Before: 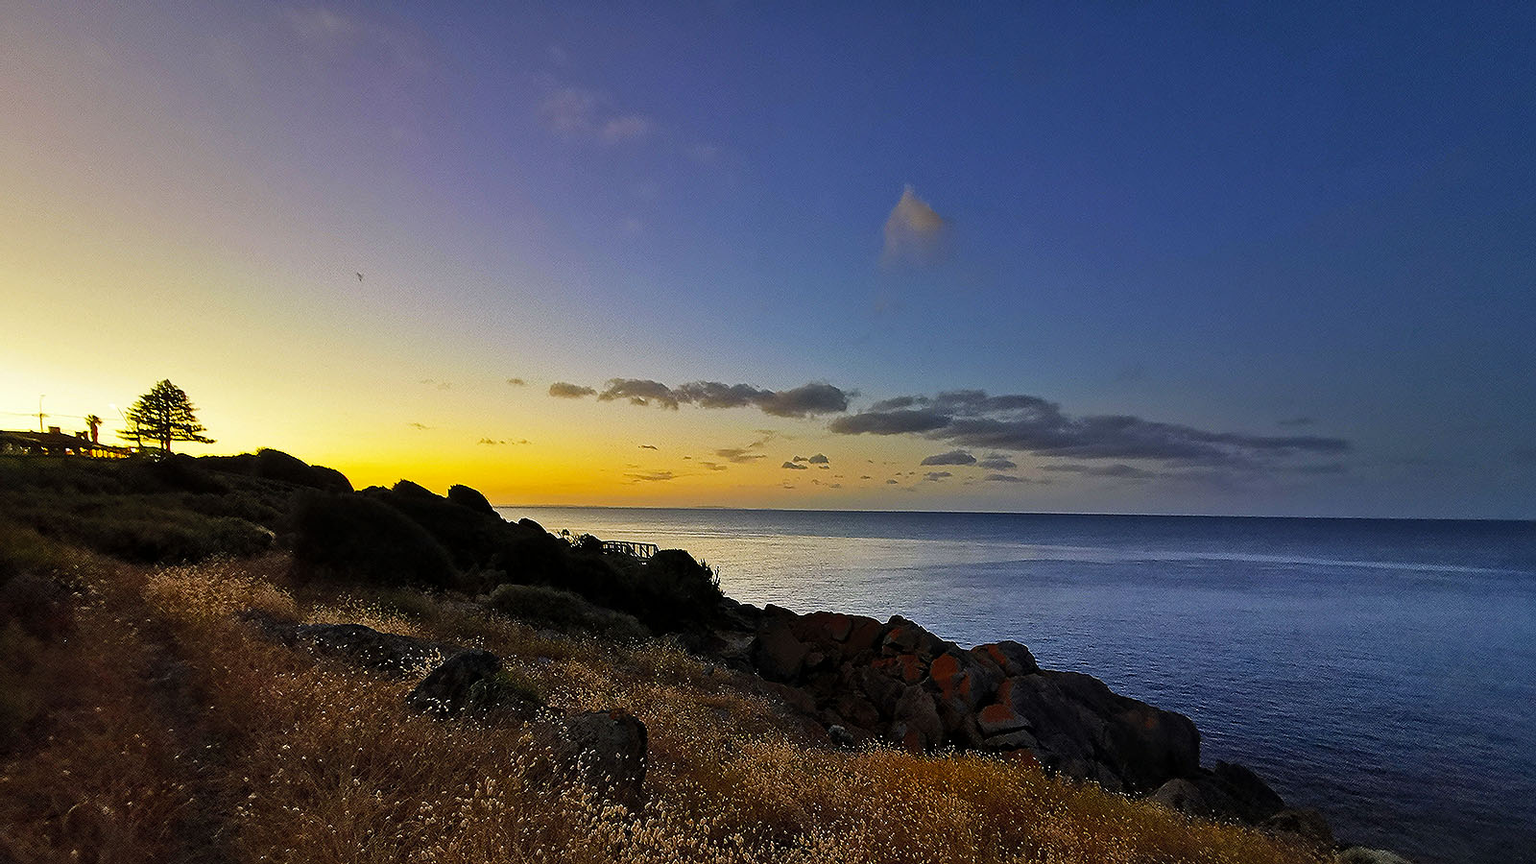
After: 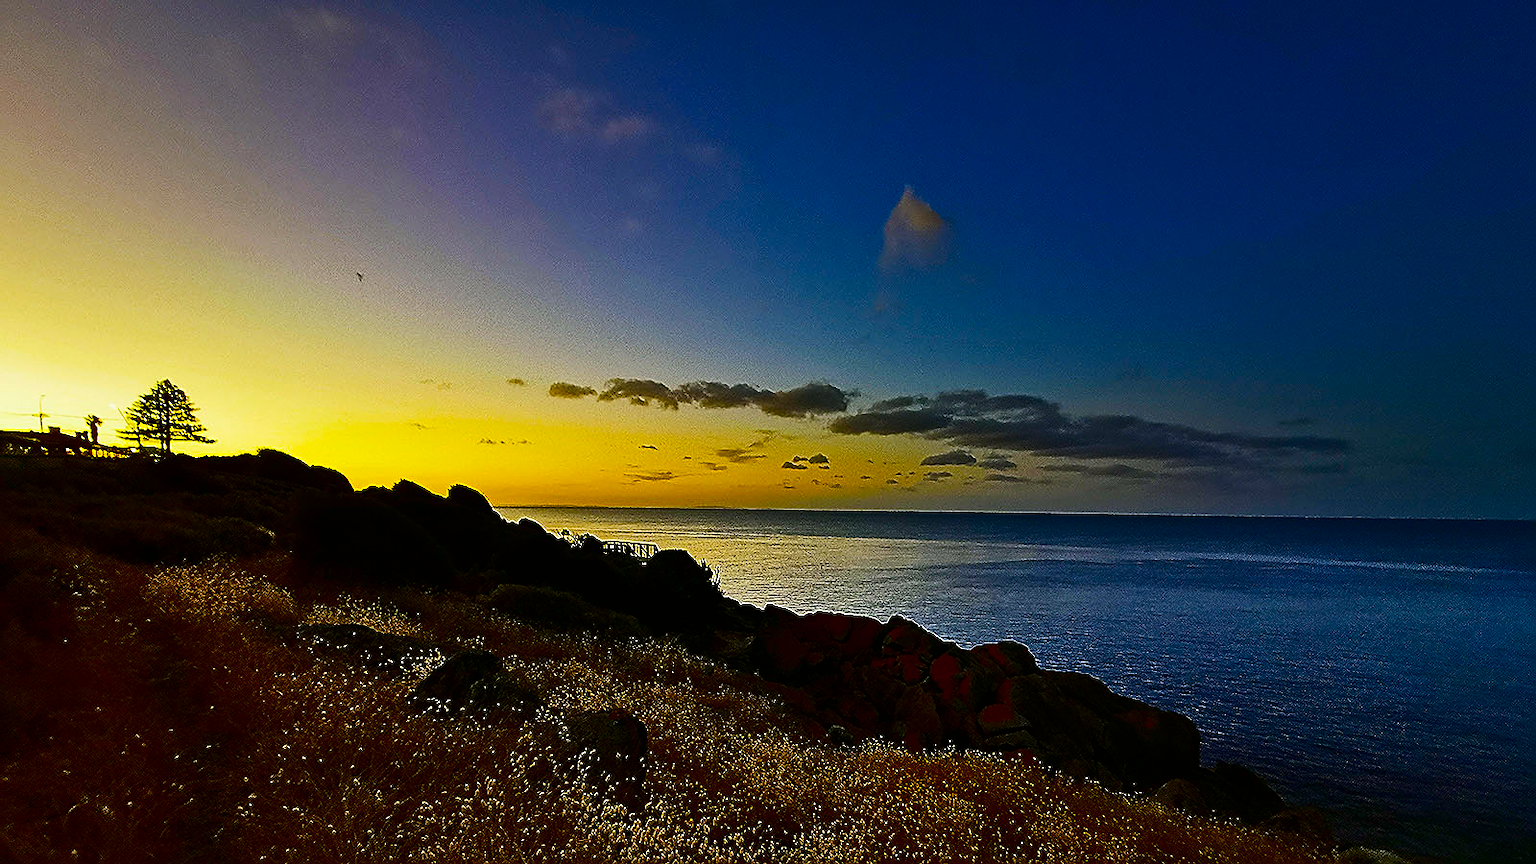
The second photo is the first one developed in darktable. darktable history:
contrast brightness saturation: contrast 0.24, brightness -0.24, saturation 0.14
sharpen: on, module defaults
color balance: mode lift, gamma, gain (sRGB), lift [1.04, 1, 1, 0.97], gamma [1.01, 1, 1, 0.97], gain [0.96, 1, 1, 0.97]
color balance rgb: linear chroma grading › global chroma 15%, perceptual saturation grading › global saturation 30%
